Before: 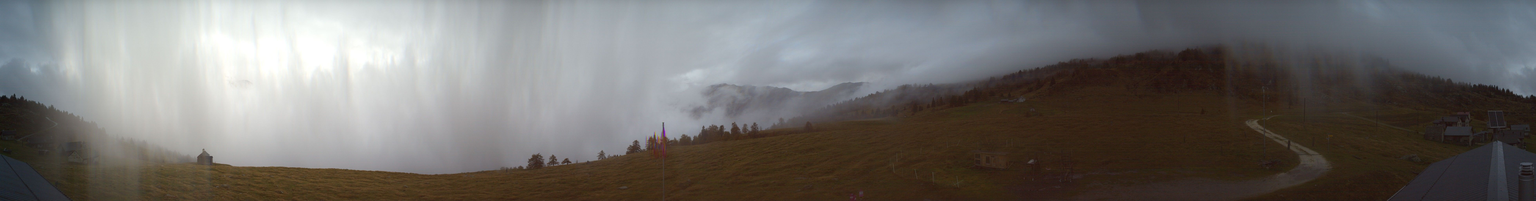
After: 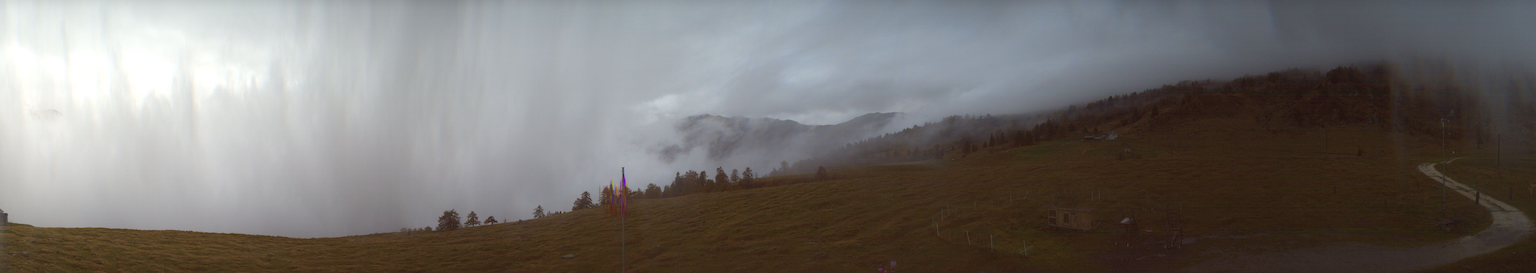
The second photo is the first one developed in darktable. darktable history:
crop: left 13.5%, top 0%, right 13.27%
